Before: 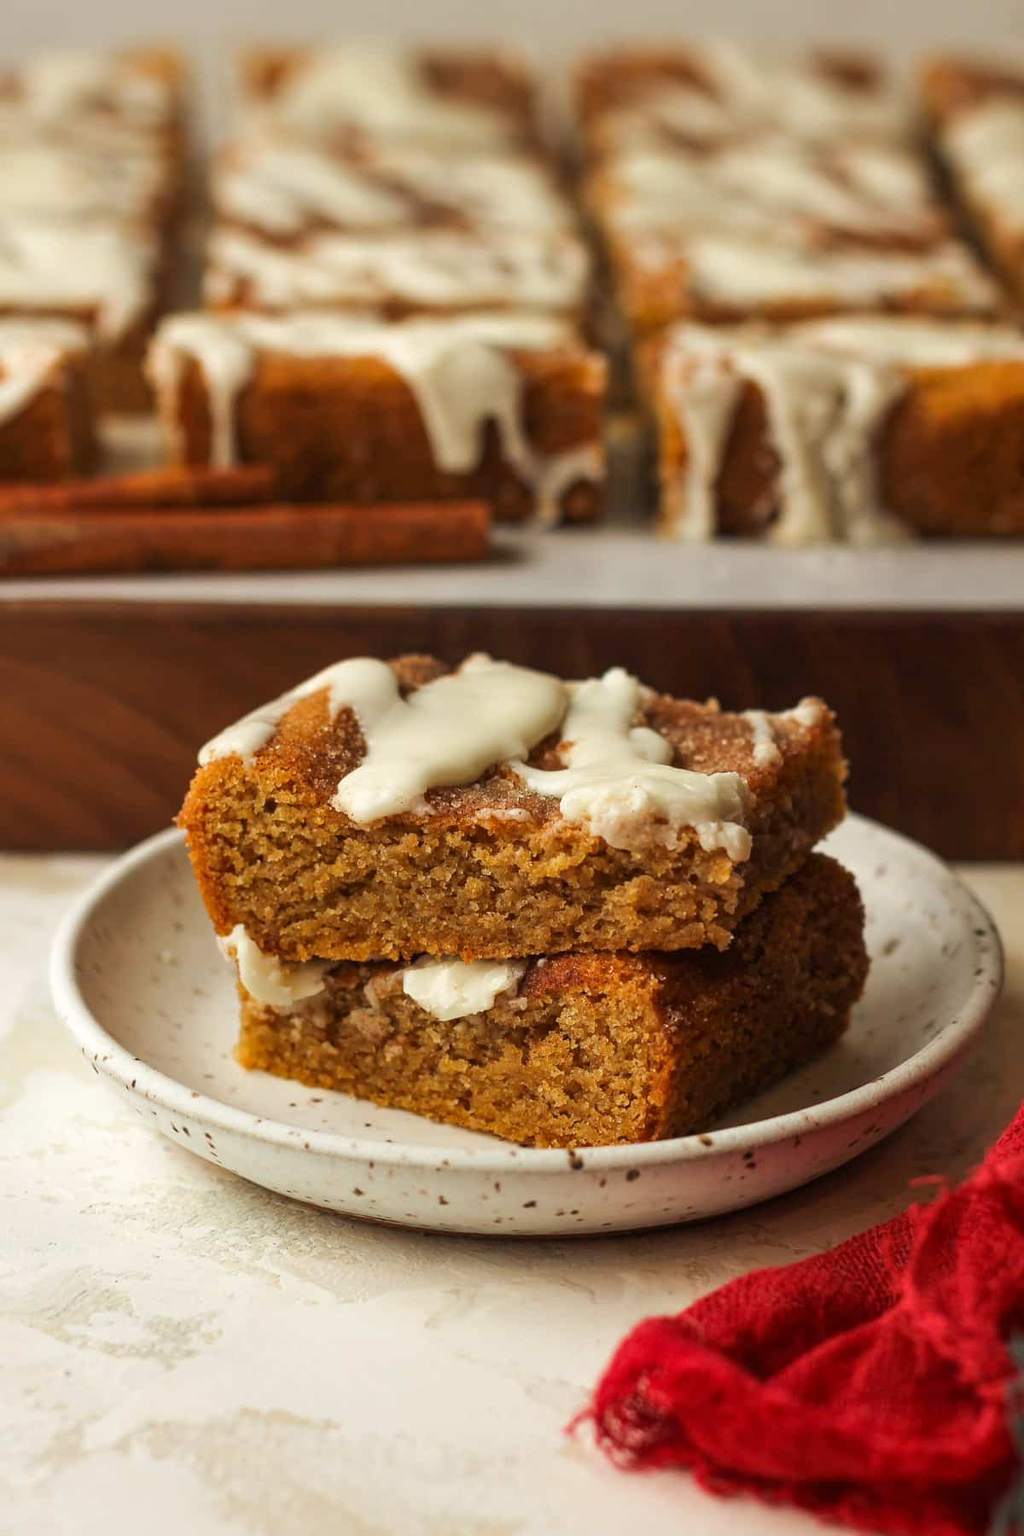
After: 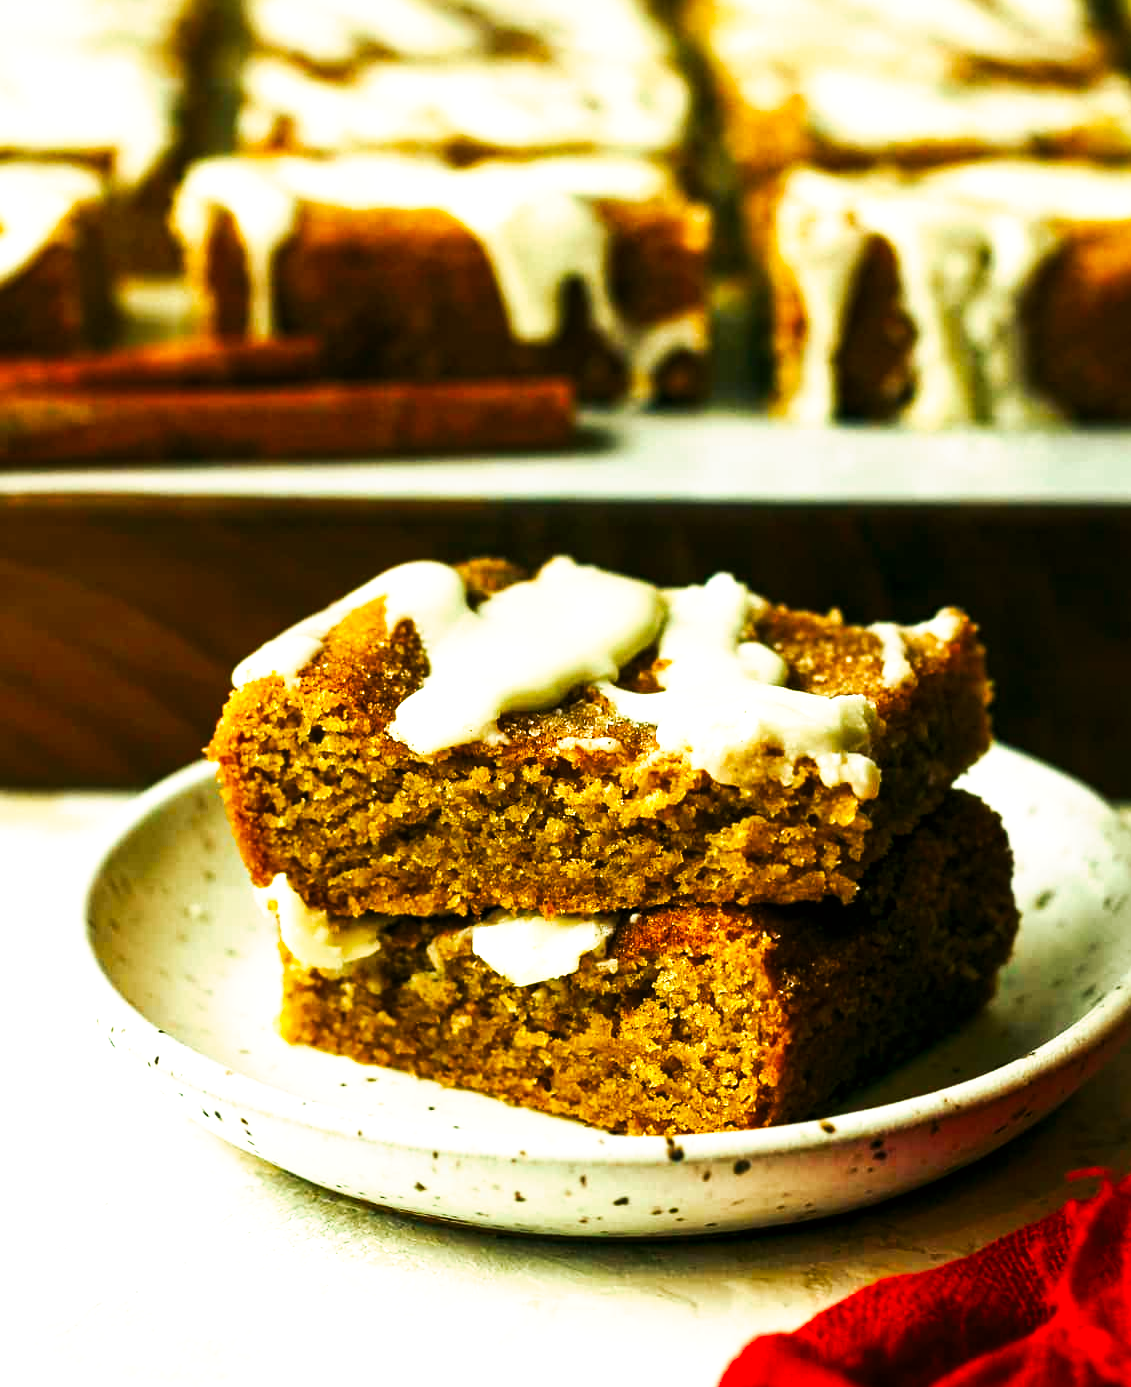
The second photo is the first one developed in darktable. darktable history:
crop and rotate: angle 0.03°, top 11.643%, right 5.651%, bottom 11.189%
color balance rgb: shadows lift › luminance -7.7%, shadows lift › chroma 2.13%, shadows lift › hue 165.27°, power › luminance -7.77%, power › chroma 1.1%, power › hue 215.88°, highlights gain › luminance 15.15%, highlights gain › chroma 7%, highlights gain › hue 125.57°, global offset › luminance -0.33%, global offset › chroma 0.11%, global offset › hue 165.27°, perceptual saturation grading › global saturation 24.42%, perceptual saturation grading › highlights -24.42%, perceptual saturation grading › mid-tones 24.42%, perceptual saturation grading › shadows 40%, perceptual brilliance grading › global brilliance -5%, perceptual brilliance grading › highlights 24.42%, perceptual brilliance grading › mid-tones 7%, perceptual brilliance grading › shadows -5%
tone curve: curves: ch0 [(0, 0) (0.003, 0.003) (0.011, 0.009) (0.025, 0.022) (0.044, 0.037) (0.069, 0.051) (0.1, 0.079) (0.136, 0.114) (0.177, 0.152) (0.224, 0.212) (0.277, 0.281) (0.335, 0.358) (0.399, 0.459) (0.468, 0.573) (0.543, 0.684) (0.623, 0.779) (0.709, 0.866) (0.801, 0.949) (0.898, 0.98) (1, 1)], preserve colors none
color correction: highlights a* 3.12, highlights b* -1.55, shadows a* -0.101, shadows b* 2.52, saturation 0.98
